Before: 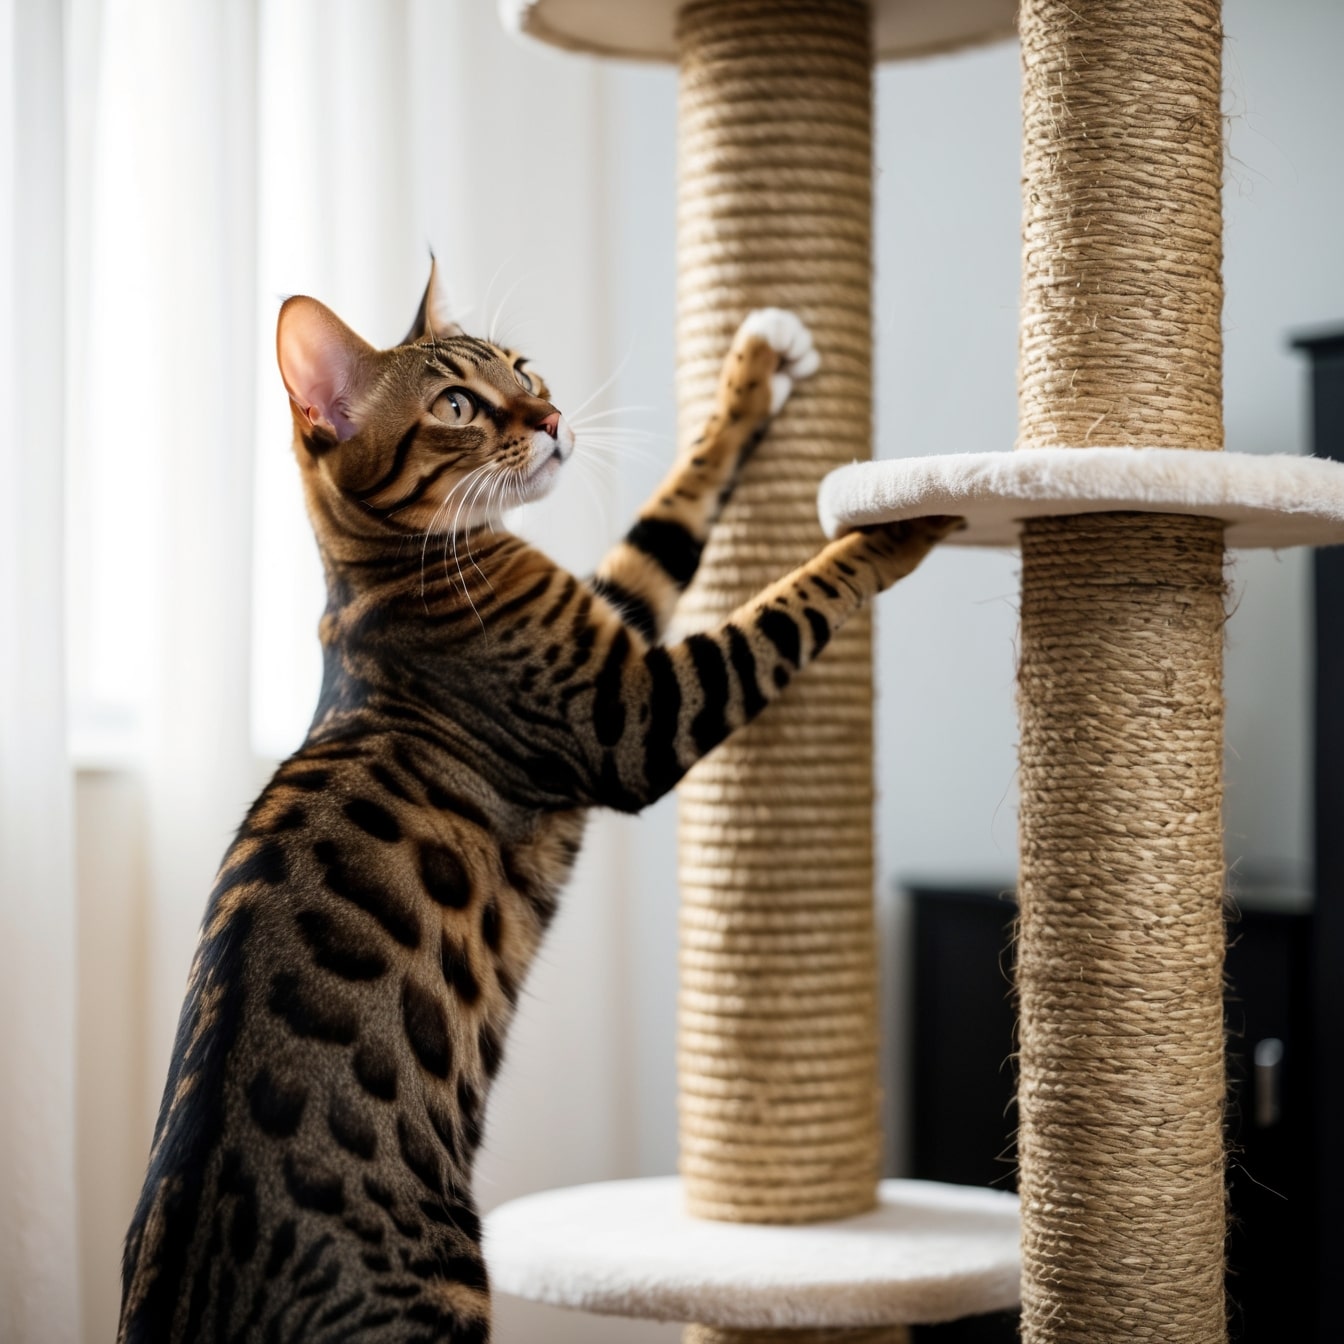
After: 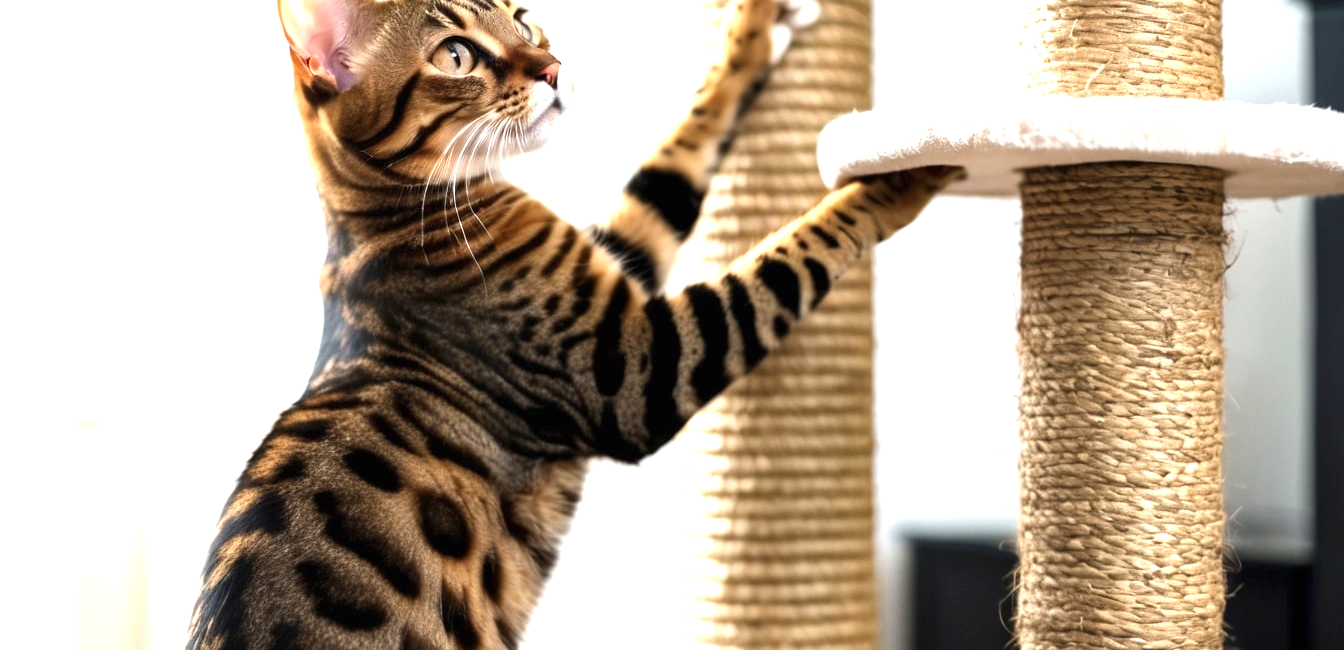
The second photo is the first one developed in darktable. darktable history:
tone equalizer: on, module defaults
exposure: black level correction 0, exposure 1.2 EV, compensate highlight preservation false
crop and rotate: top 26.056%, bottom 25.543%
